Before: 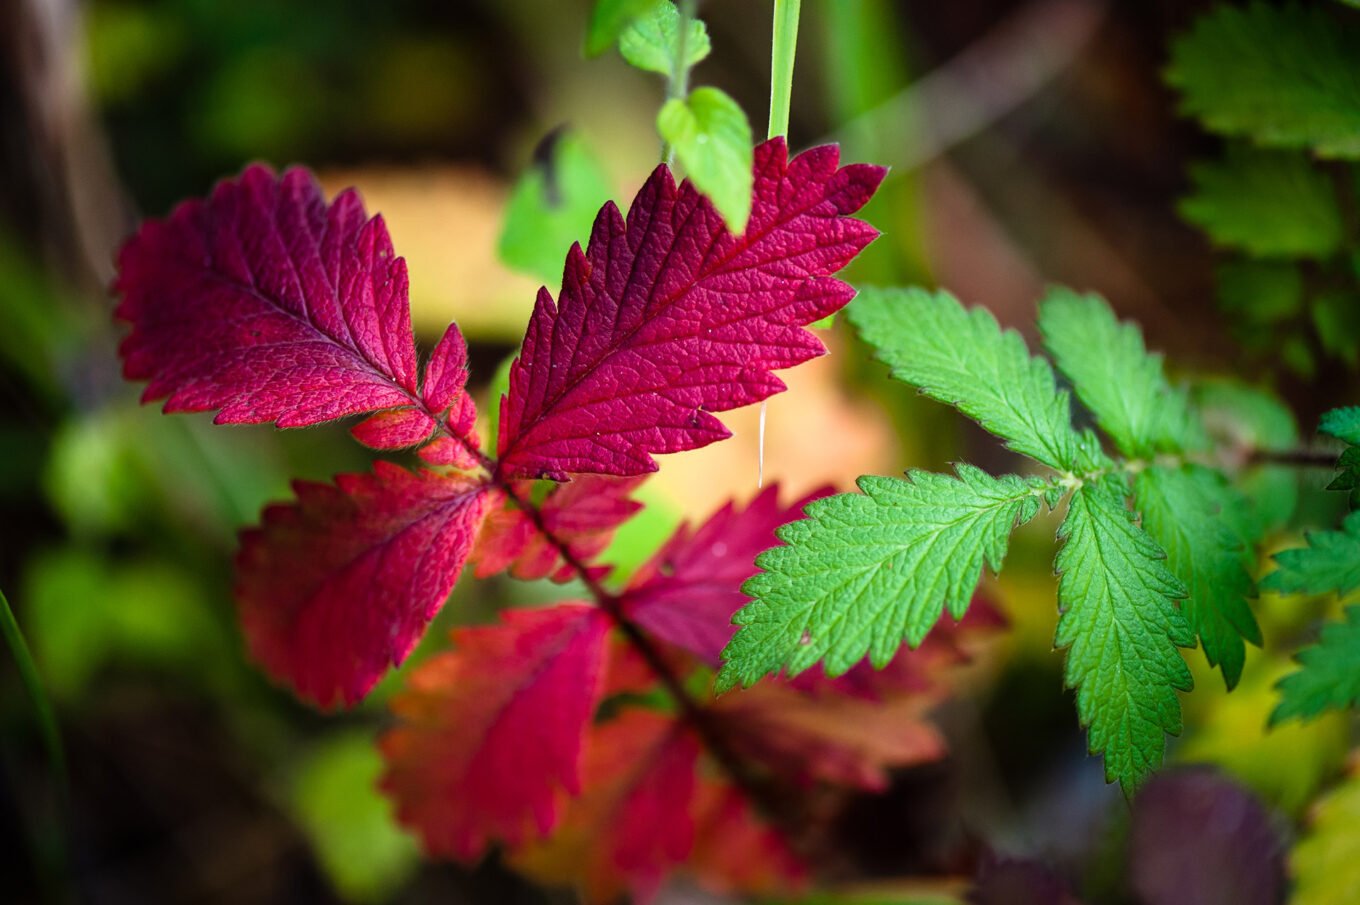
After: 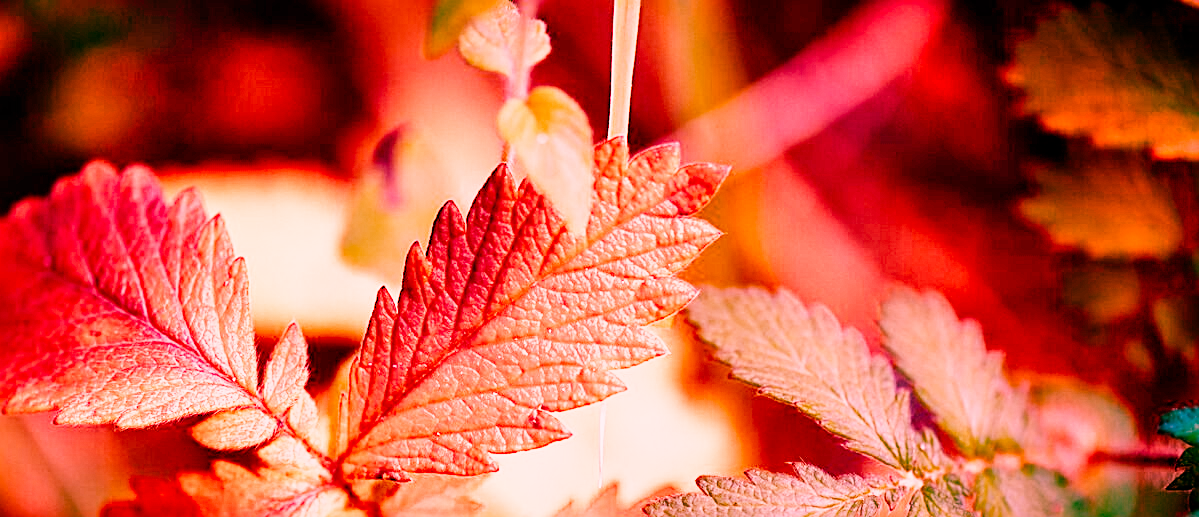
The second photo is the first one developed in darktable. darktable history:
sharpen: radius 2.167, amount 0.381, threshold 0
vibrance: vibrance 20%
shadows and highlights: low approximation 0.01, soften with gaussian
crop and rotate: left 11.812%, bottom 42.776%
filmic rgb: middle gray luminance 29%, black relative exposure -10.3 EV, white relative exposure 5.5 EV, threshold 6 EV, target black luminance 0%, hardness 3.95, latitude 2.04%, contrast 1.132, highlights saturation mix 5%, shadows ↔ highlights balance 15.11%, preserve chrominance no, color science v3 (2019), use custom middle-gray values true, iterations of high-quality reconstruction 0, enable highlight reconstruction true
white balance: red 4.26, blue 1.802
